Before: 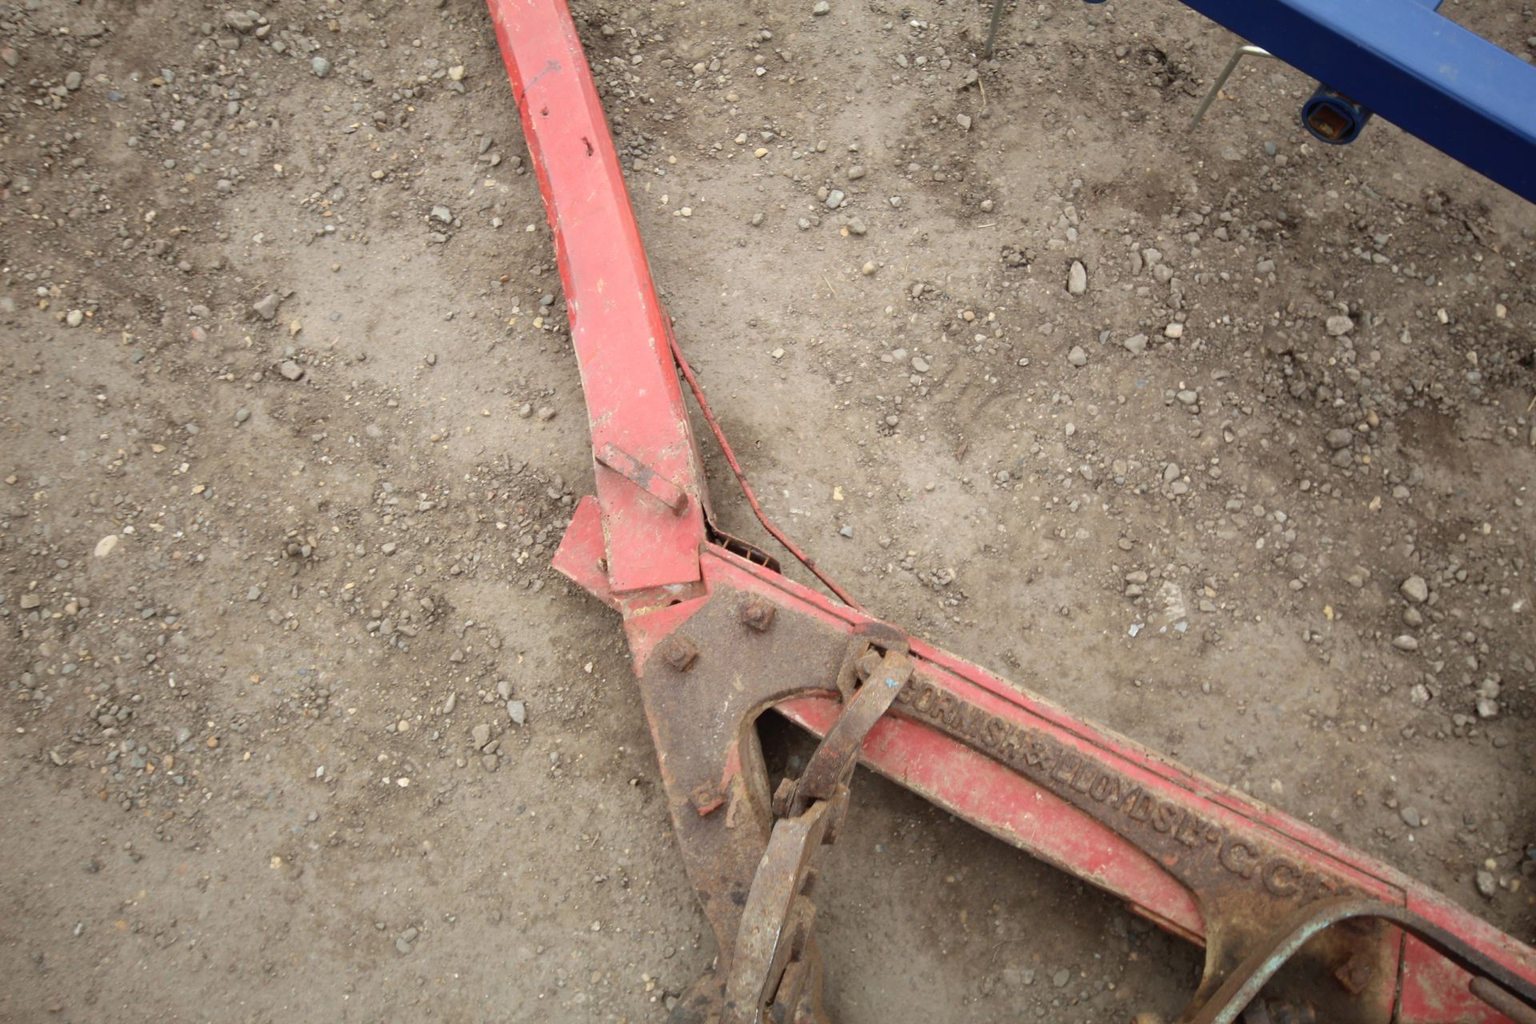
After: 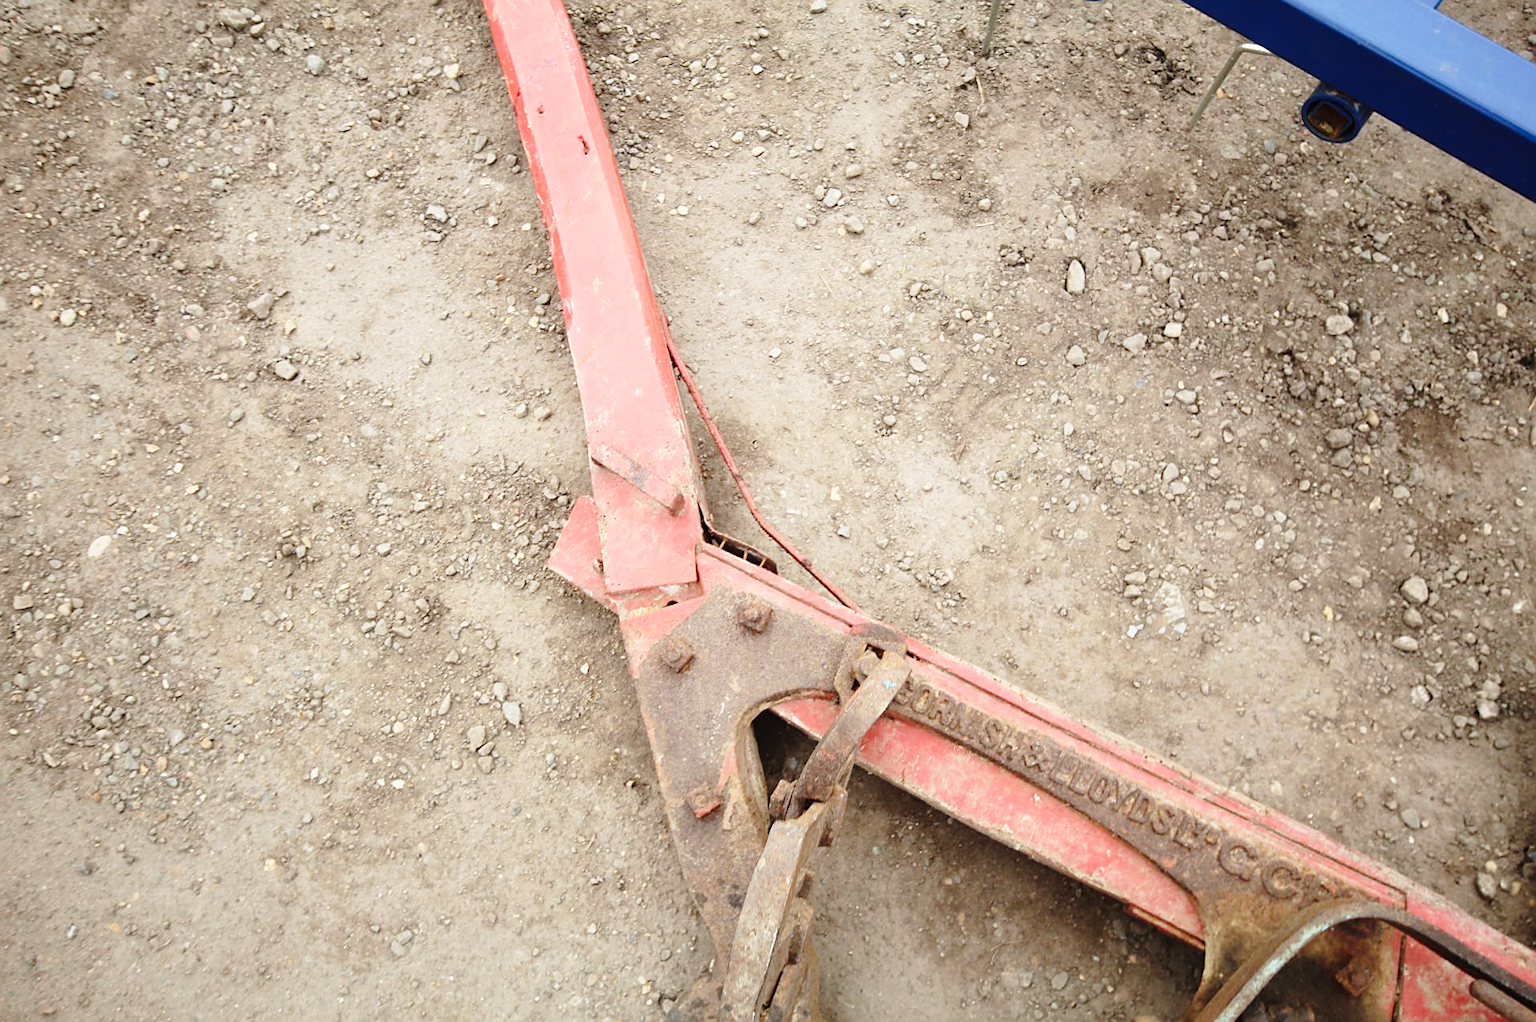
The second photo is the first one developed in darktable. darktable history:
sharpen: on, module defaults
crop and rotate: left 0.505%, top 0.27%, bottom 0.338%
base curve: curves: ch0 [(0, 0) (0.028, 0.03) (0.121, 0.232) (0.46, 0.748) (0.859, 0.968) (1, 1)], preserve colors none
